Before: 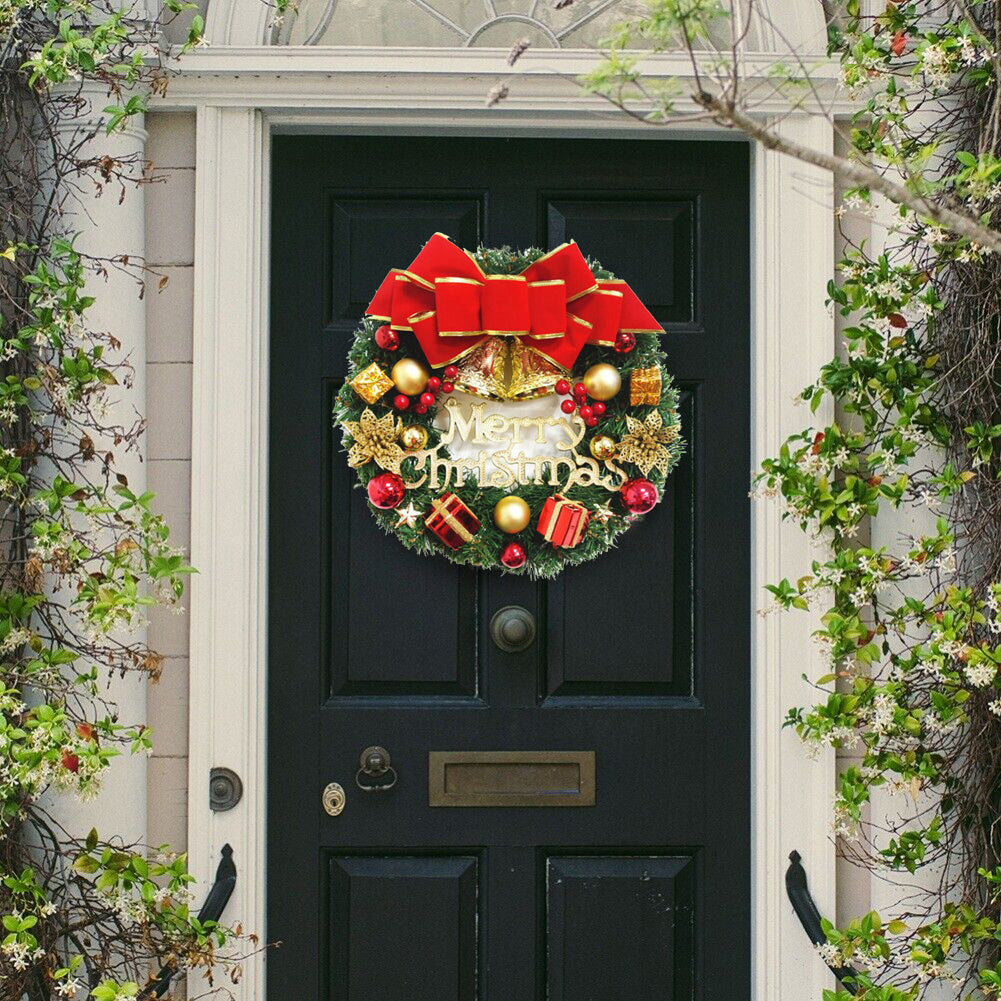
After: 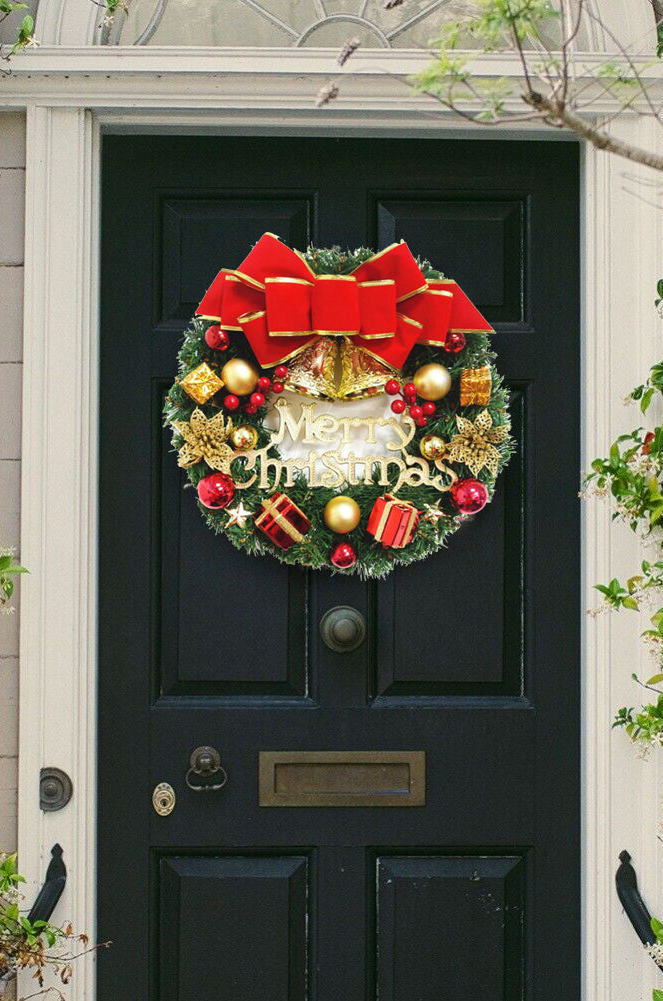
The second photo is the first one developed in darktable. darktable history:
crop: left 17.057%, right 16.632%
tone equalizer: -8 EV 0.099 EV, edges refinement/feathering 500, mask exposure compensation -1.57 EV, preserve details guided filter
